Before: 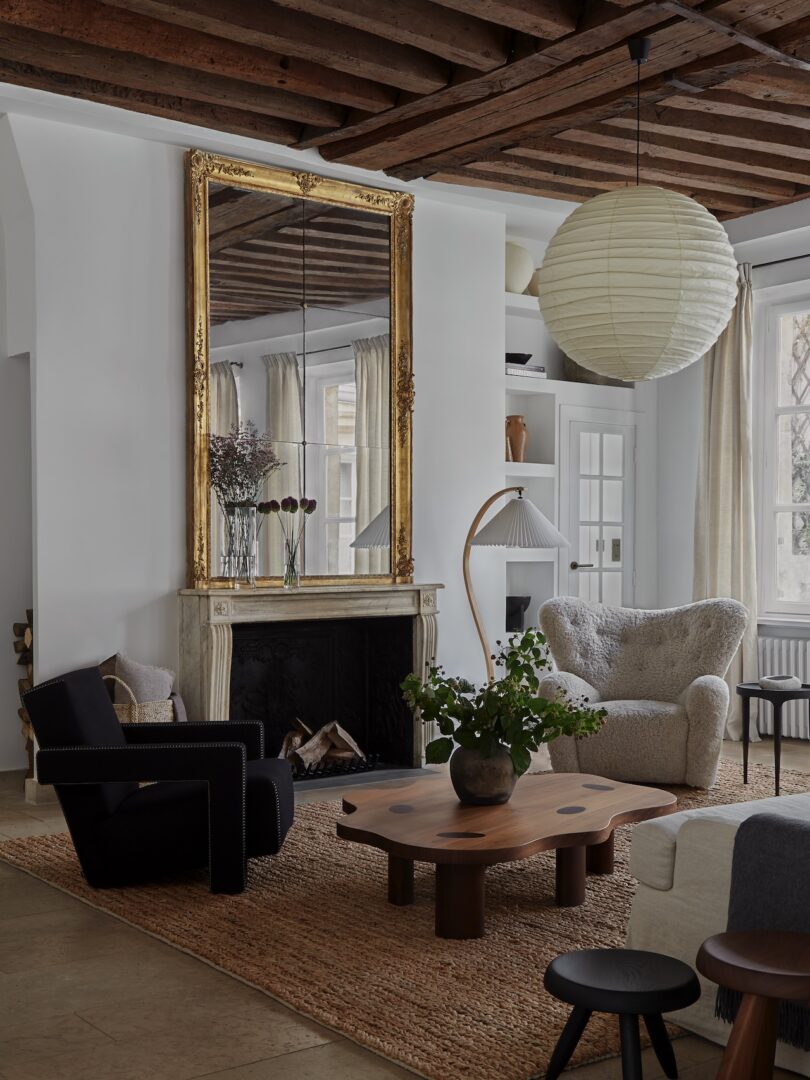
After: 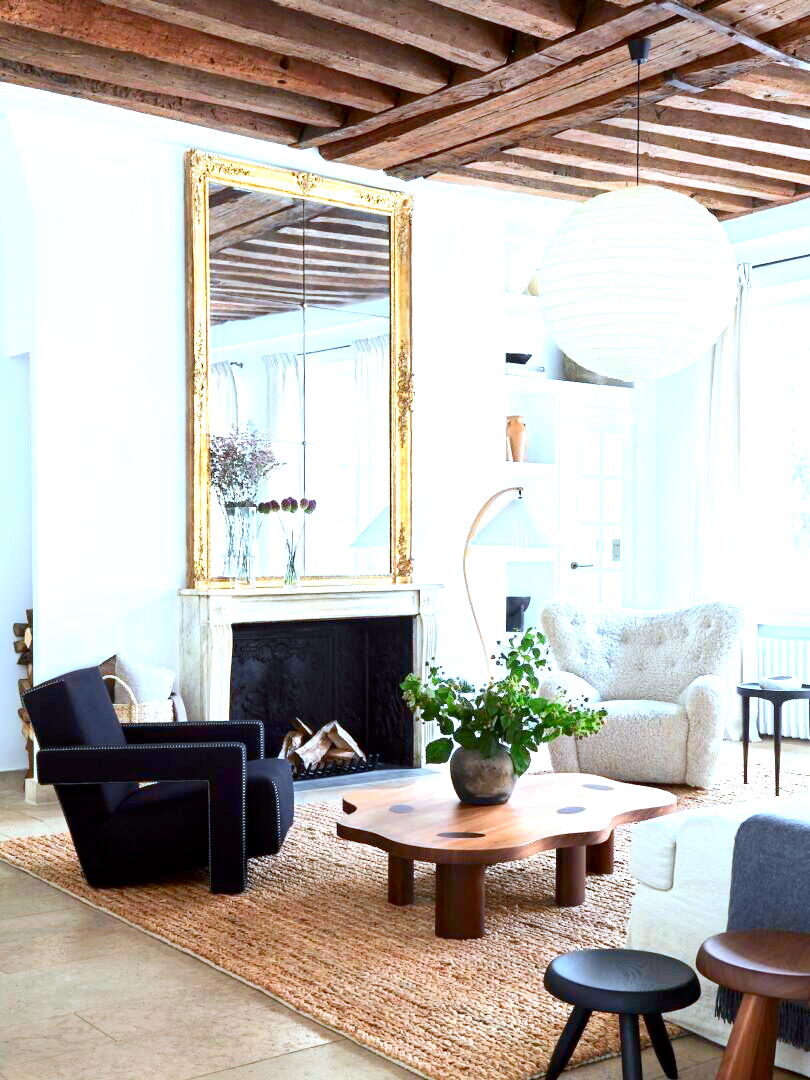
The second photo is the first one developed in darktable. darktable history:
color calibration: gray › normalize channels true, x 0.382, y 0.372, temperature 3922.5 K, gamut compression 0.006
exposure: exposure 2.049 EV, compensate exposure bias true, compensate highlight preservation false
contrast brightness saturation: contrast 0.157, saturation 0.332
